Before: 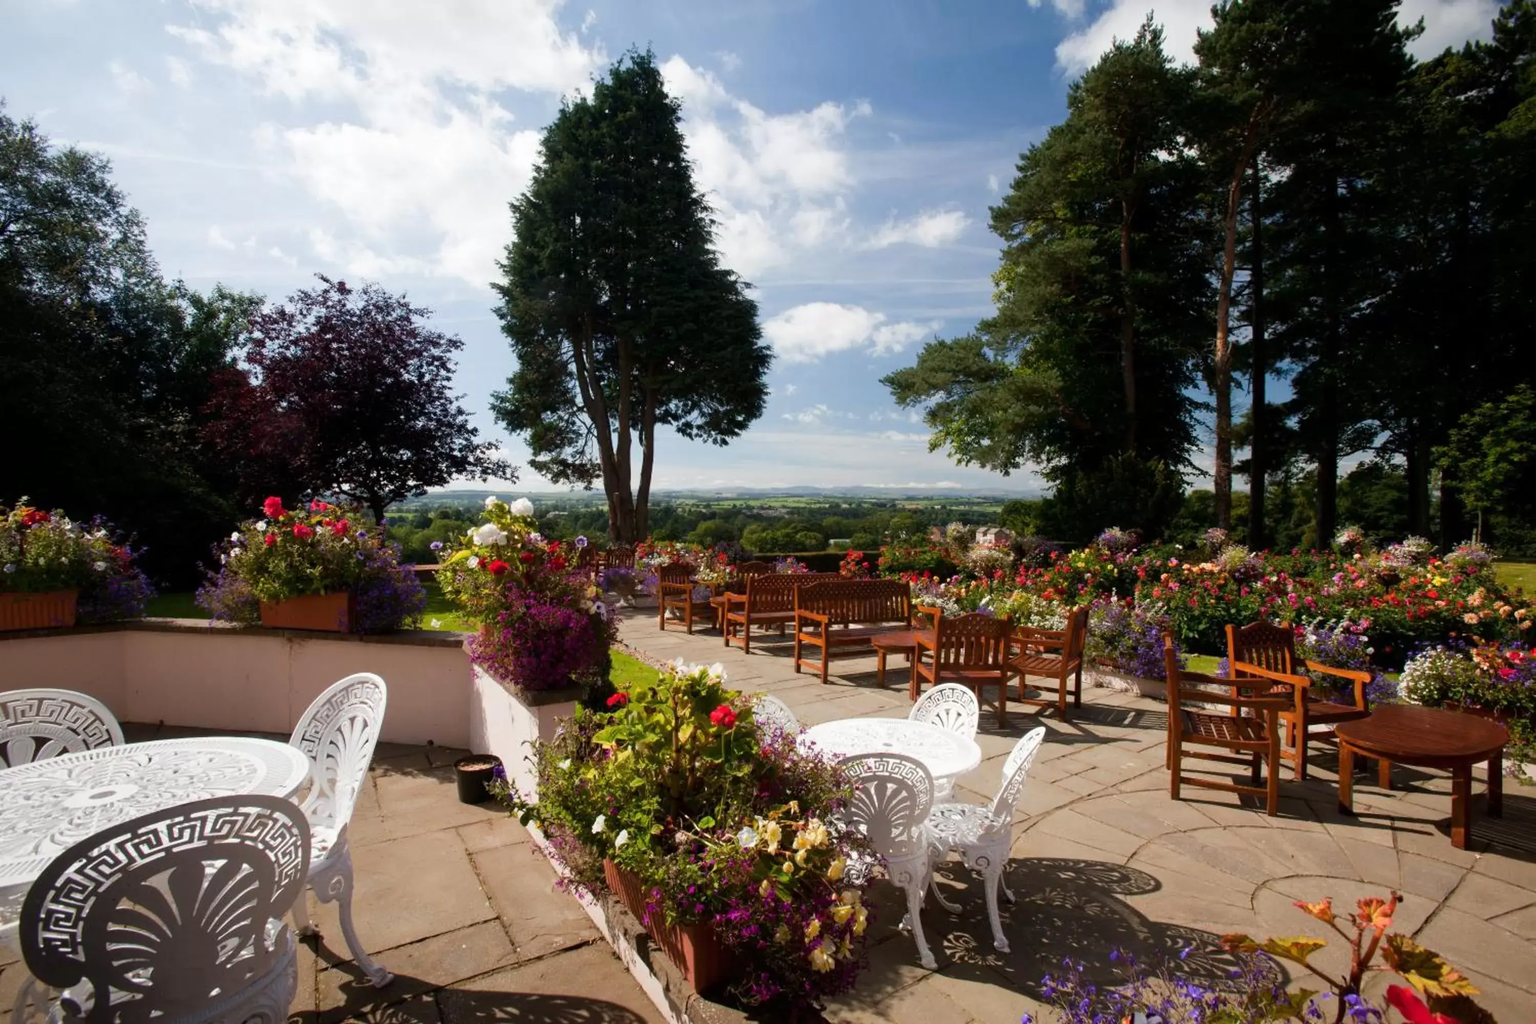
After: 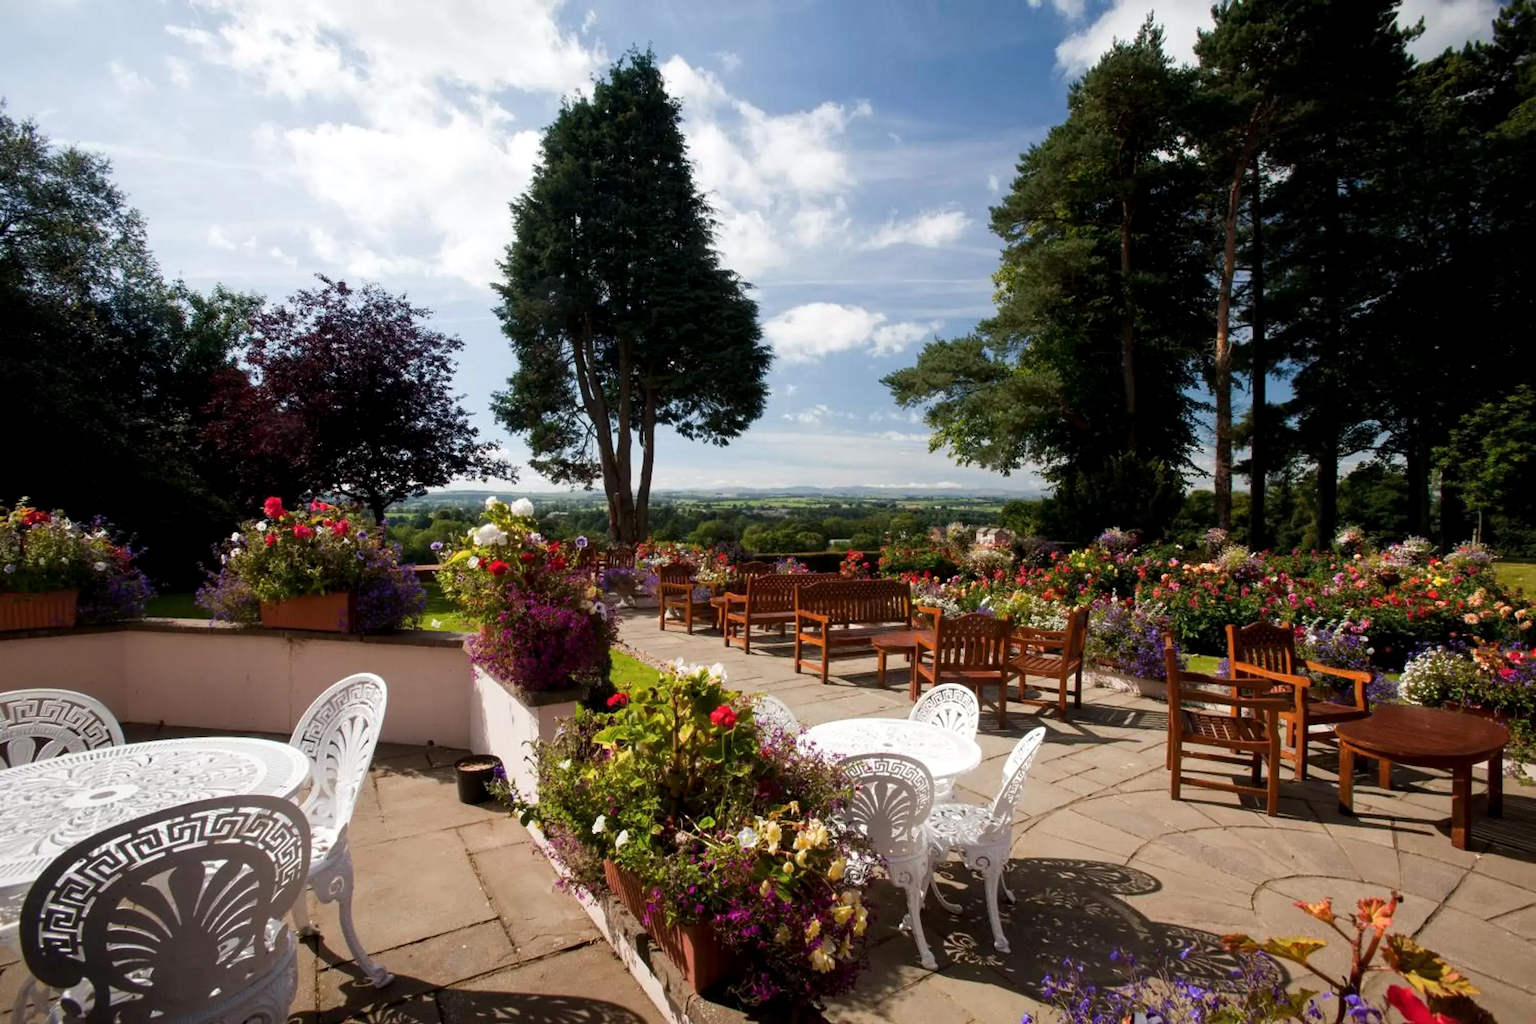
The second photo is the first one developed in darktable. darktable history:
local contrast: highlights 104%, shadows 102%, detail 119%, midtone range 0.2
